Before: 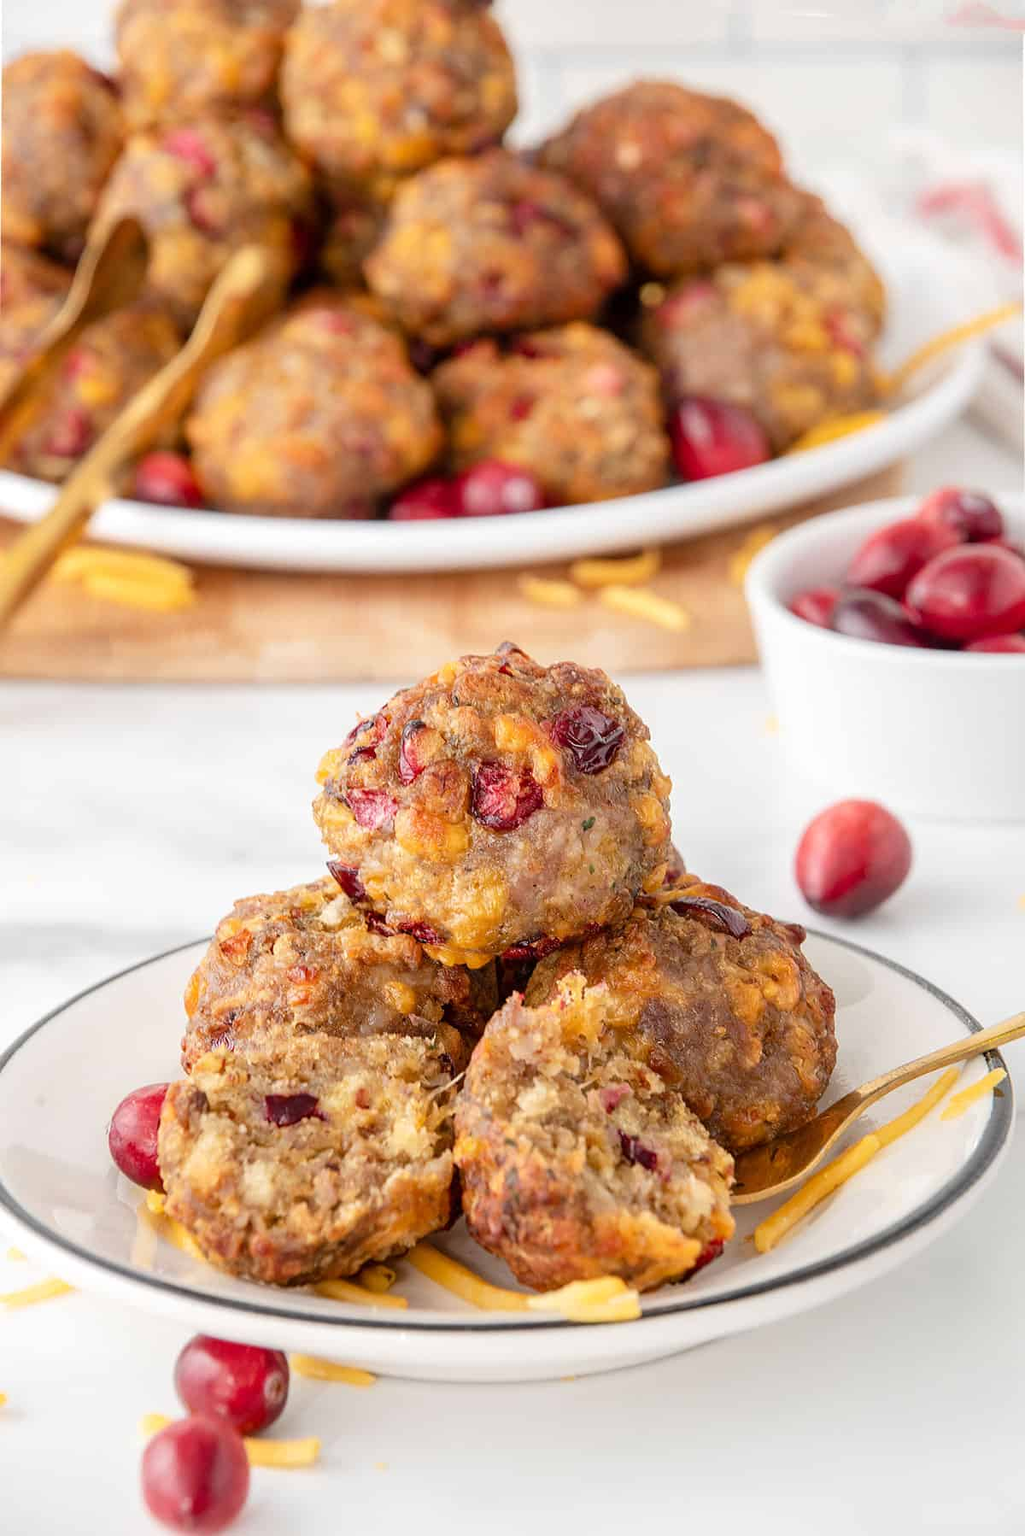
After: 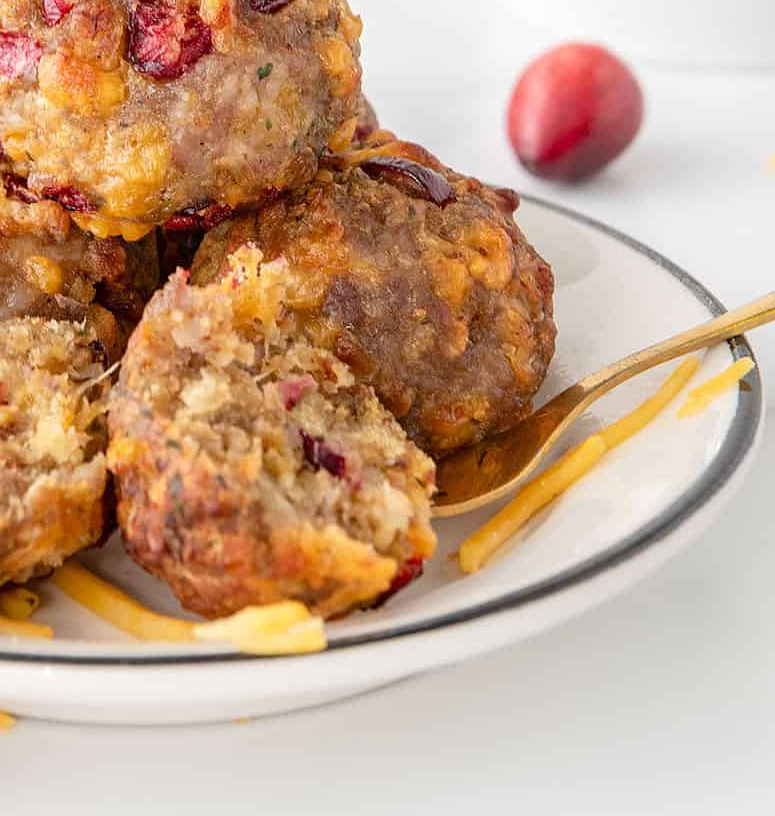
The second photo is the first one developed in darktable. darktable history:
crop and rotate: left 35.361%, top 49.712%, bottom 4.856%
